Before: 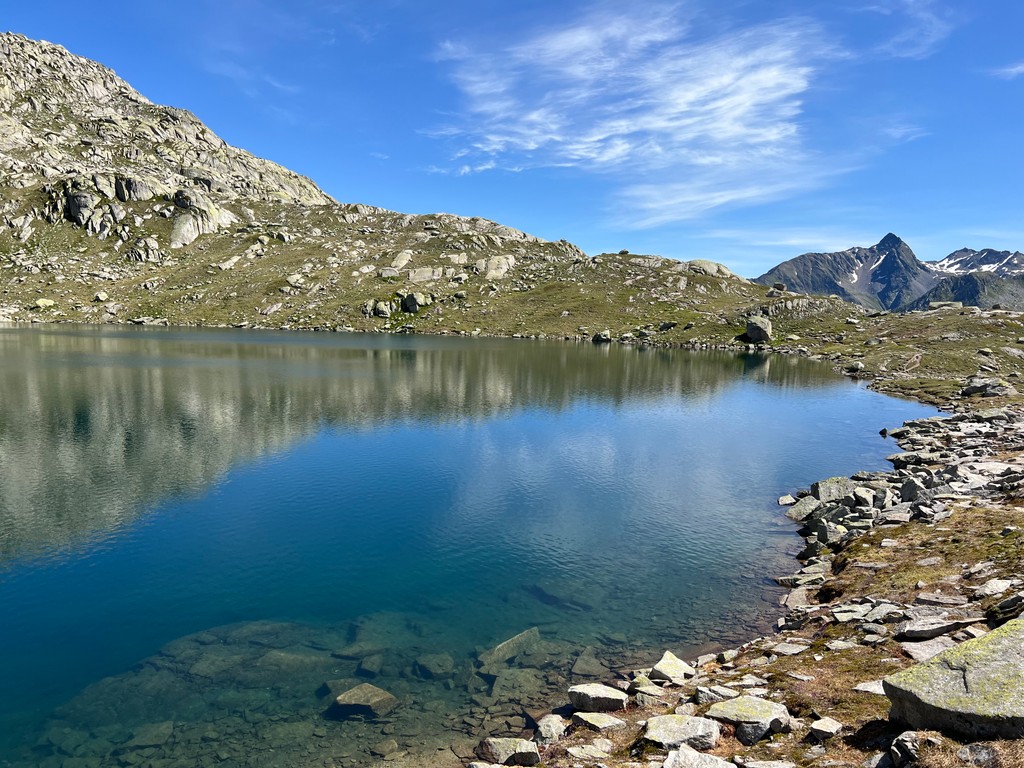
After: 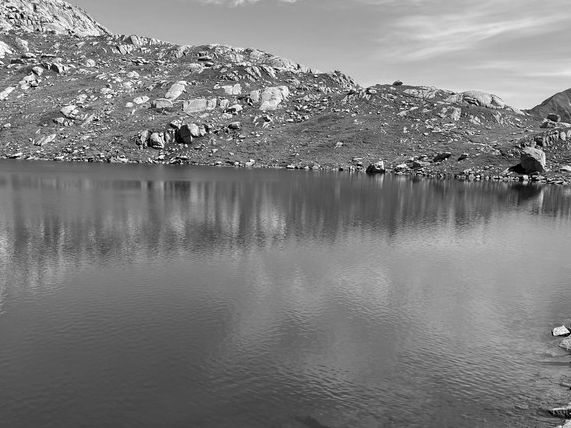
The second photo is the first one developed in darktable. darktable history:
contrast brightness saturation: saturation -1
color balance: input saturation 99%
crop and rotate: left 22.13%, top 22.054%, right 22.026%, bottom 22.102%
monochrome: on, module defaults
